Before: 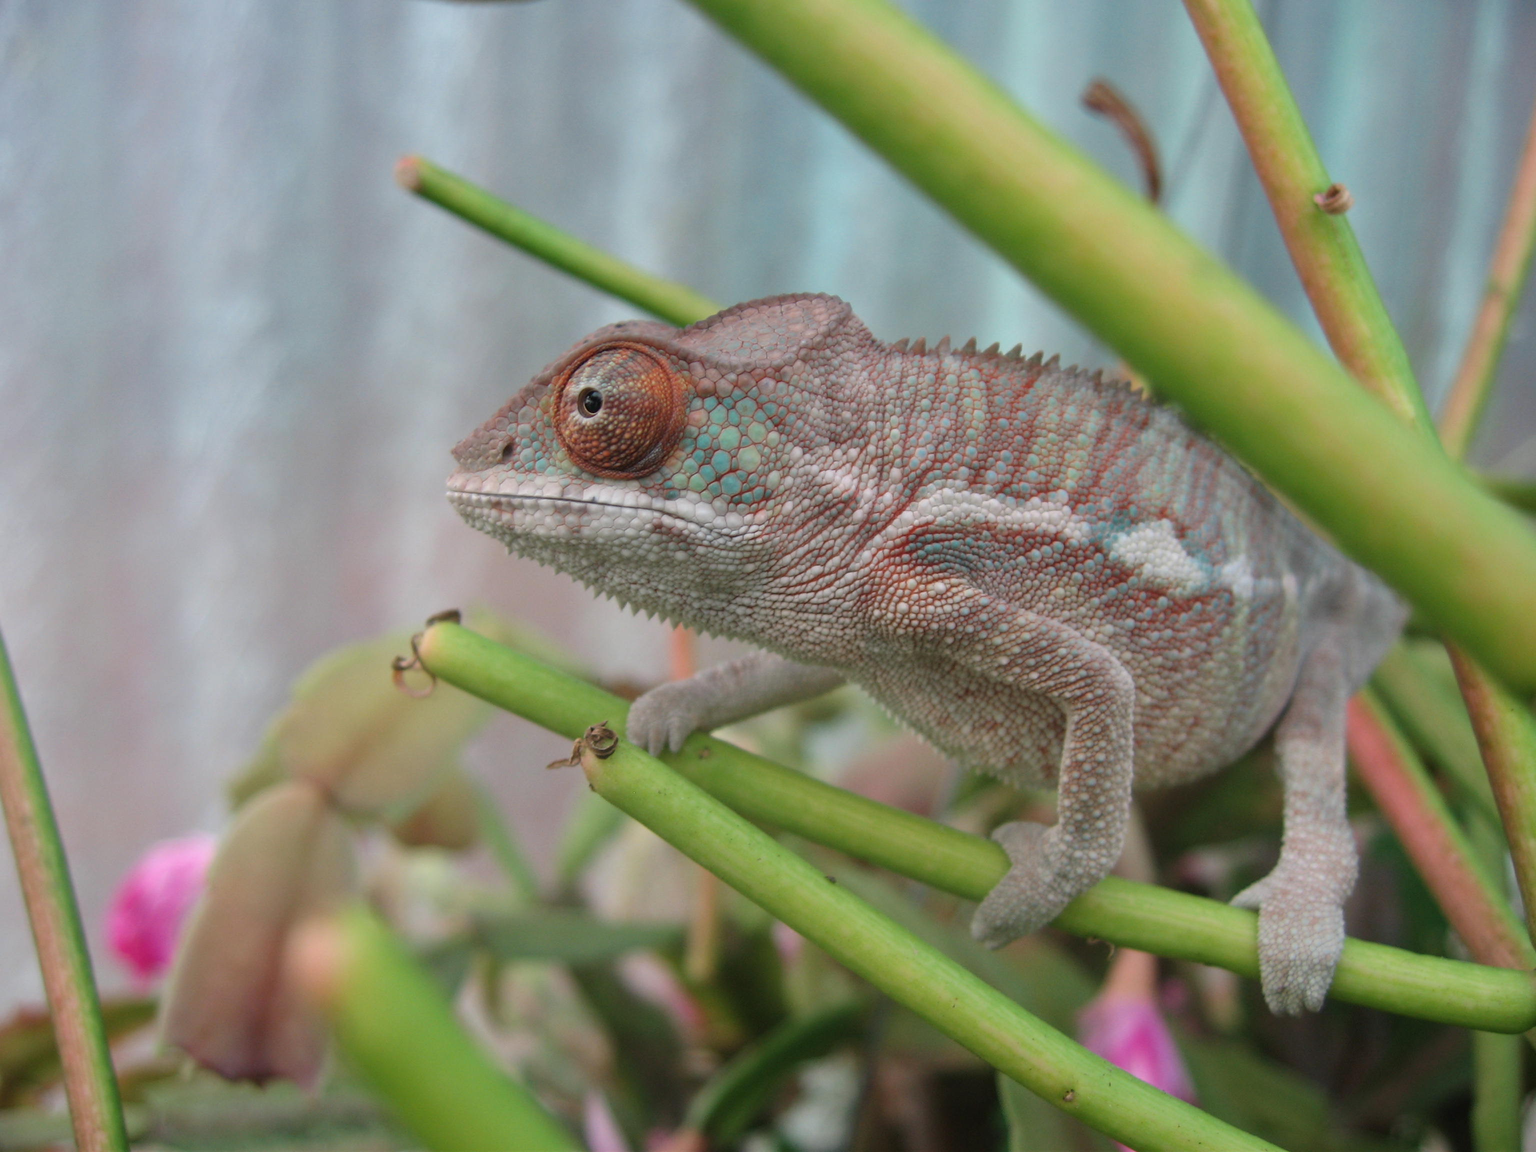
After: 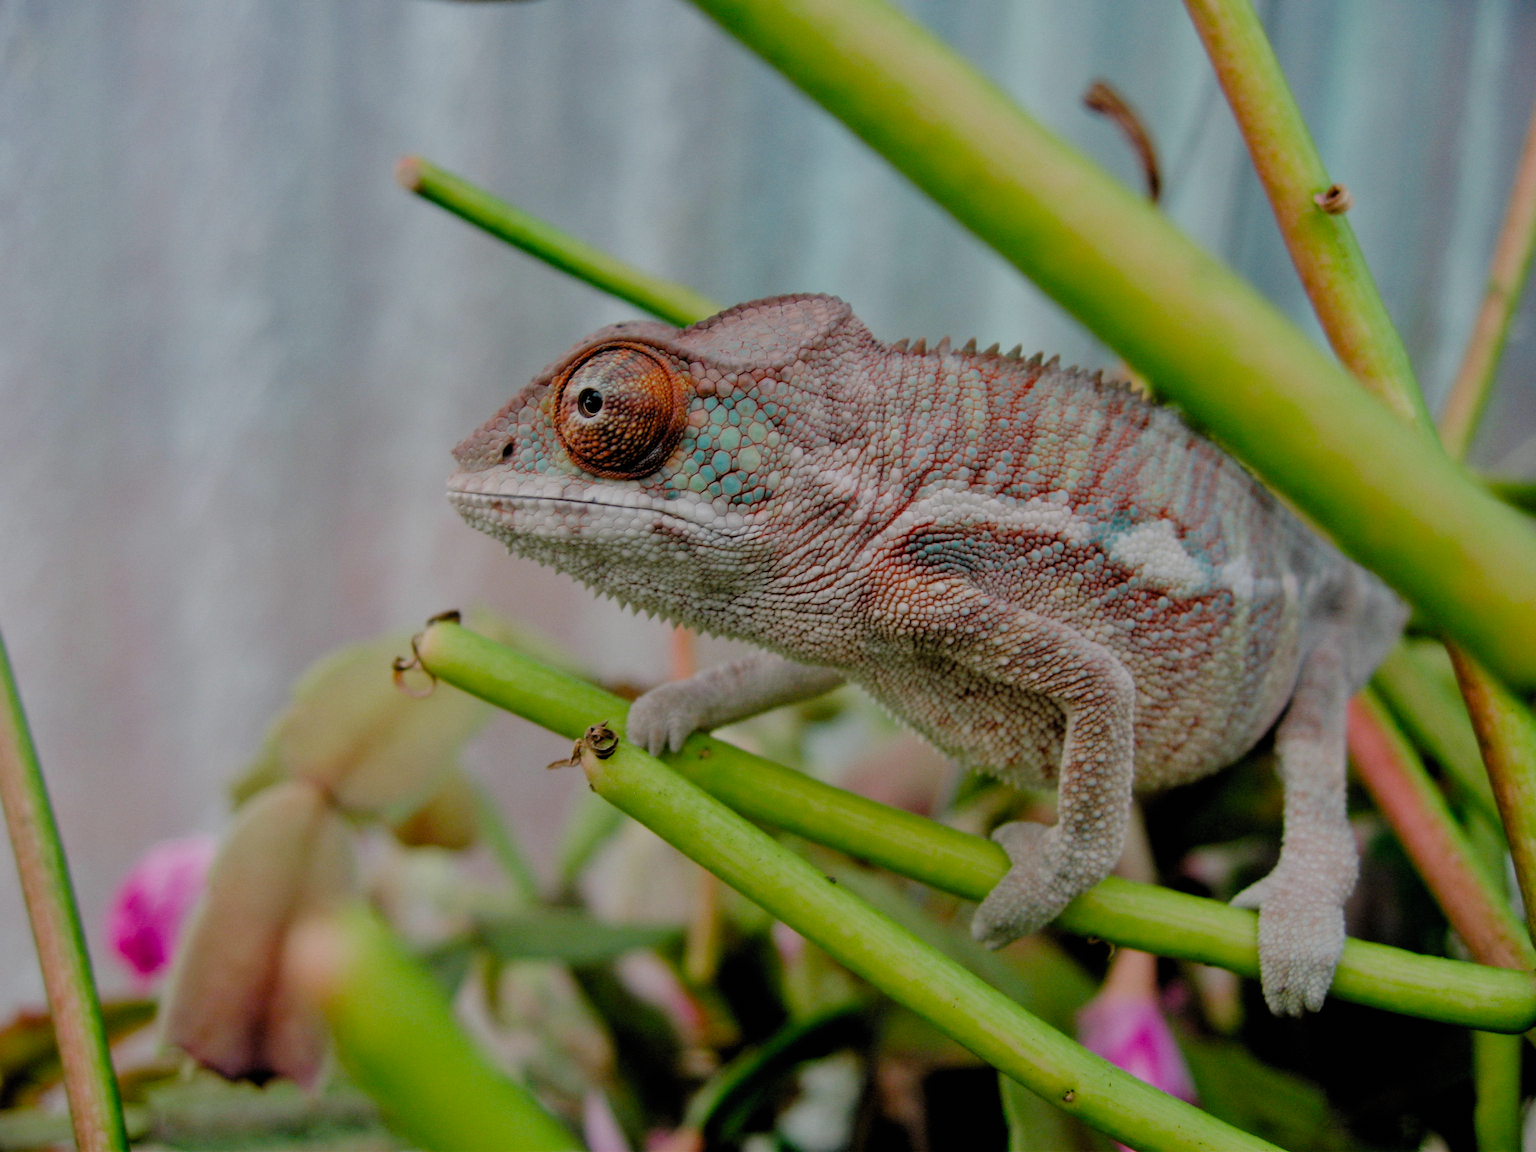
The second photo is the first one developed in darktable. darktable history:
filmic rgb: black relative exposure -2.85 EV, white relative exposure 4.56 EV, hardness 1.77, contrast 1.25, preserve chrominance no, color science v5 (2021)
grain: coarseness 0.09 ISO, strength 10%
tone equalizer: -8 EV 0.25 EV, -7 EV 0.417 EV, -6 EV 0.417 EV, -5 EV 0.25 EV, -3 EV -0.25 EV, -2 EV -0.417 EV, -1 EV -0.417 EV, +0 EV -0.25 EV, edges refinement/feathering 500, mask exposure compensation -1.57 EV, preserve details guided filter
